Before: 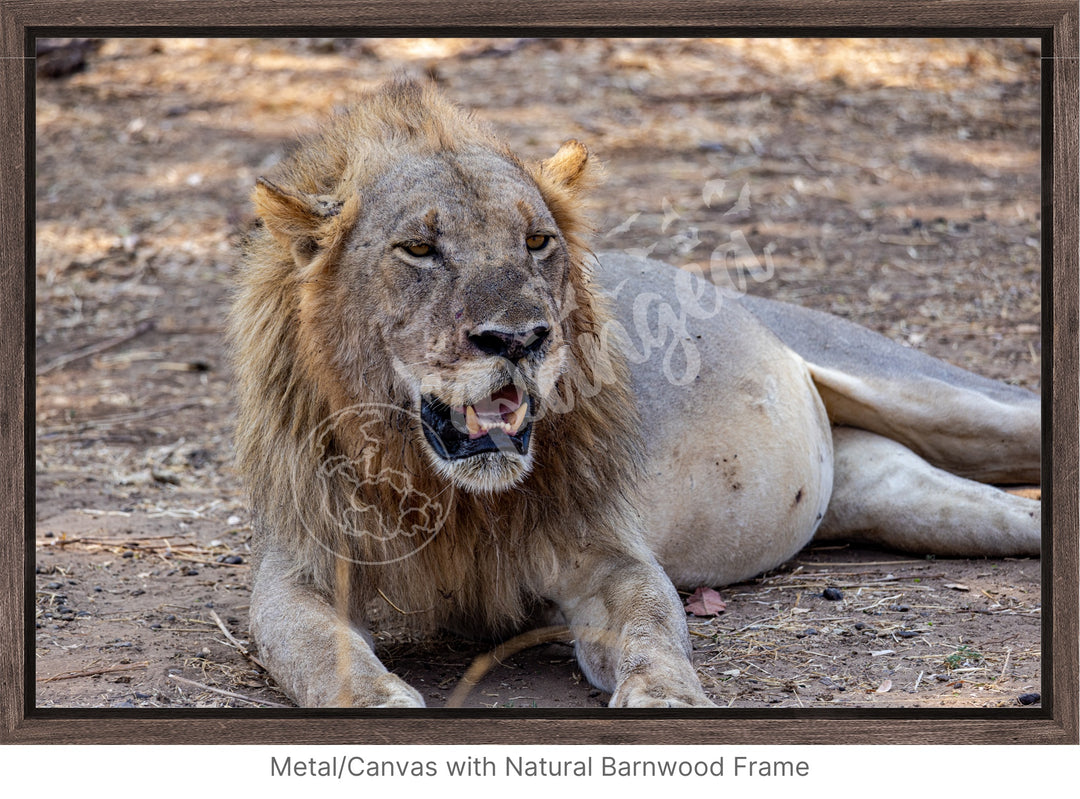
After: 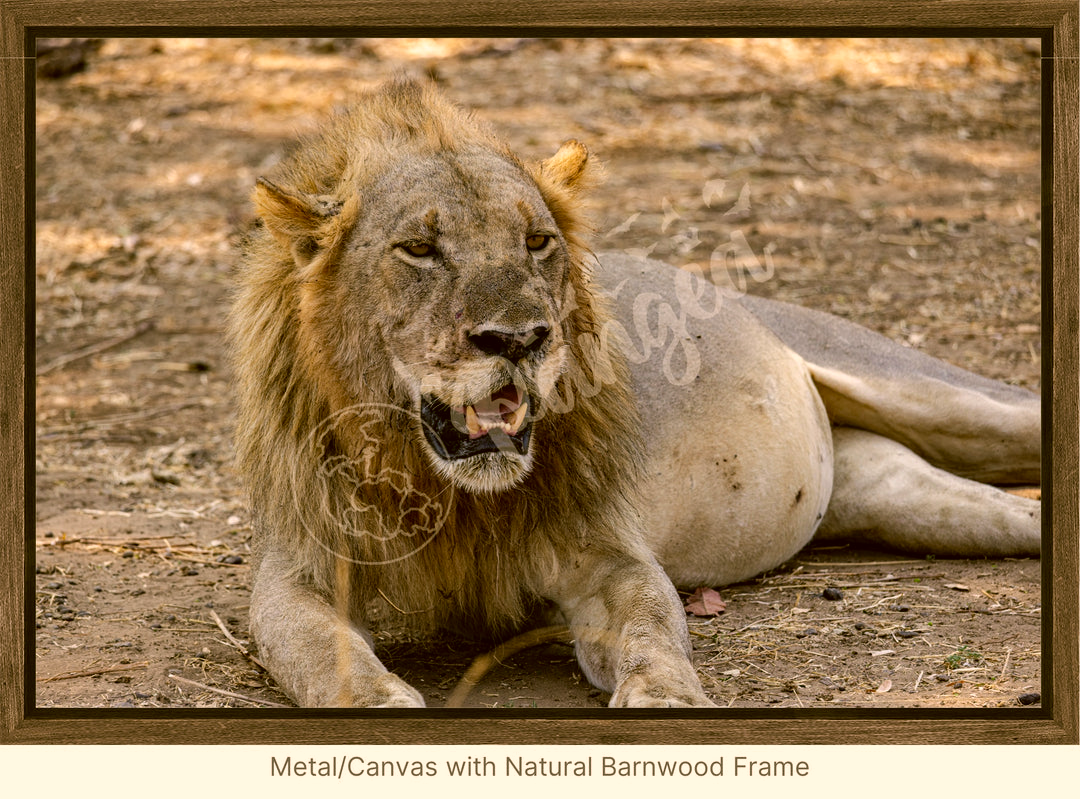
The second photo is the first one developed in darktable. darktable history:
color correction: highlights a* 8.38, highlights b* 15.32, shadows a* -0.665, shadows b* 26.85
